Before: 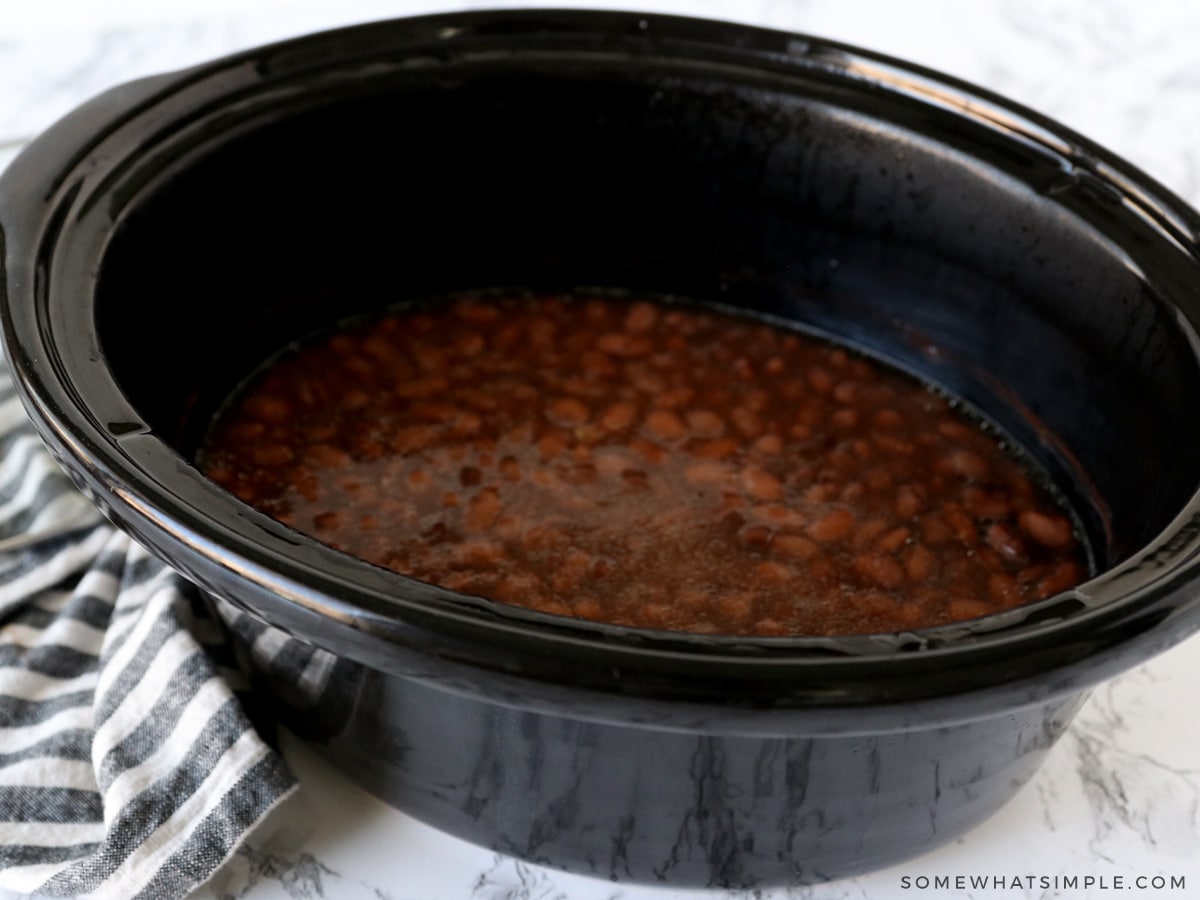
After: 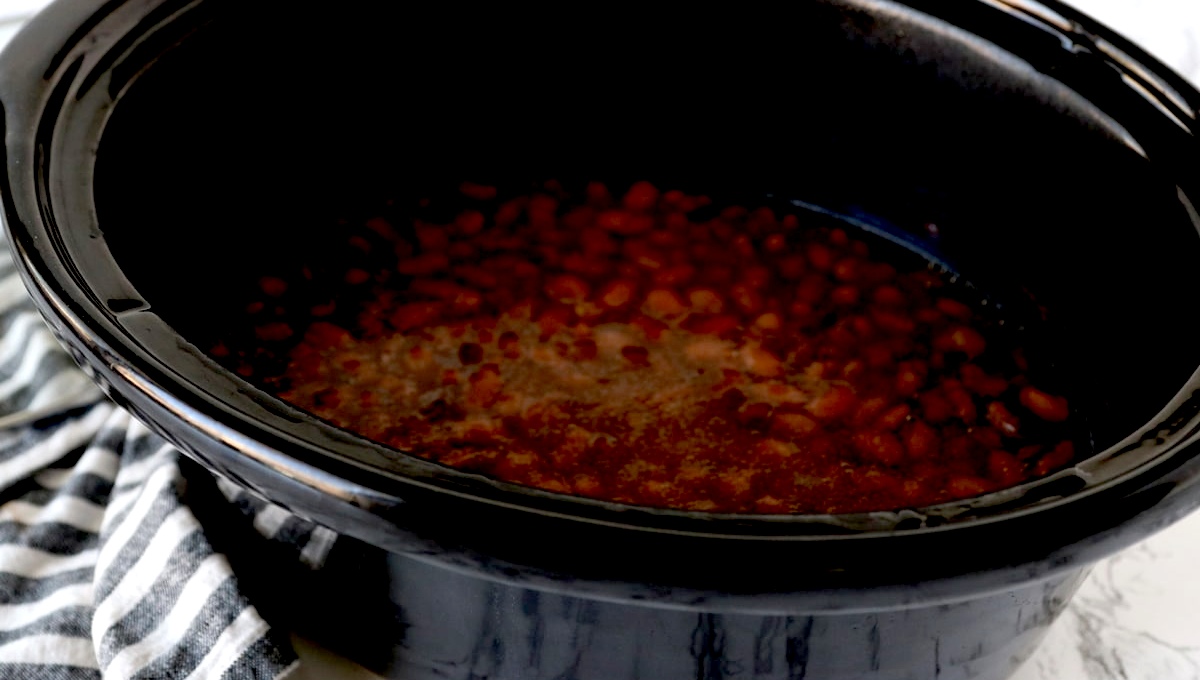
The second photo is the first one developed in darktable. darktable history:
crop: top 13.699%, bottom 10.744%
exposure: black level correction 0.025, exposure 0.183 EV, compensate highlight preservation false
